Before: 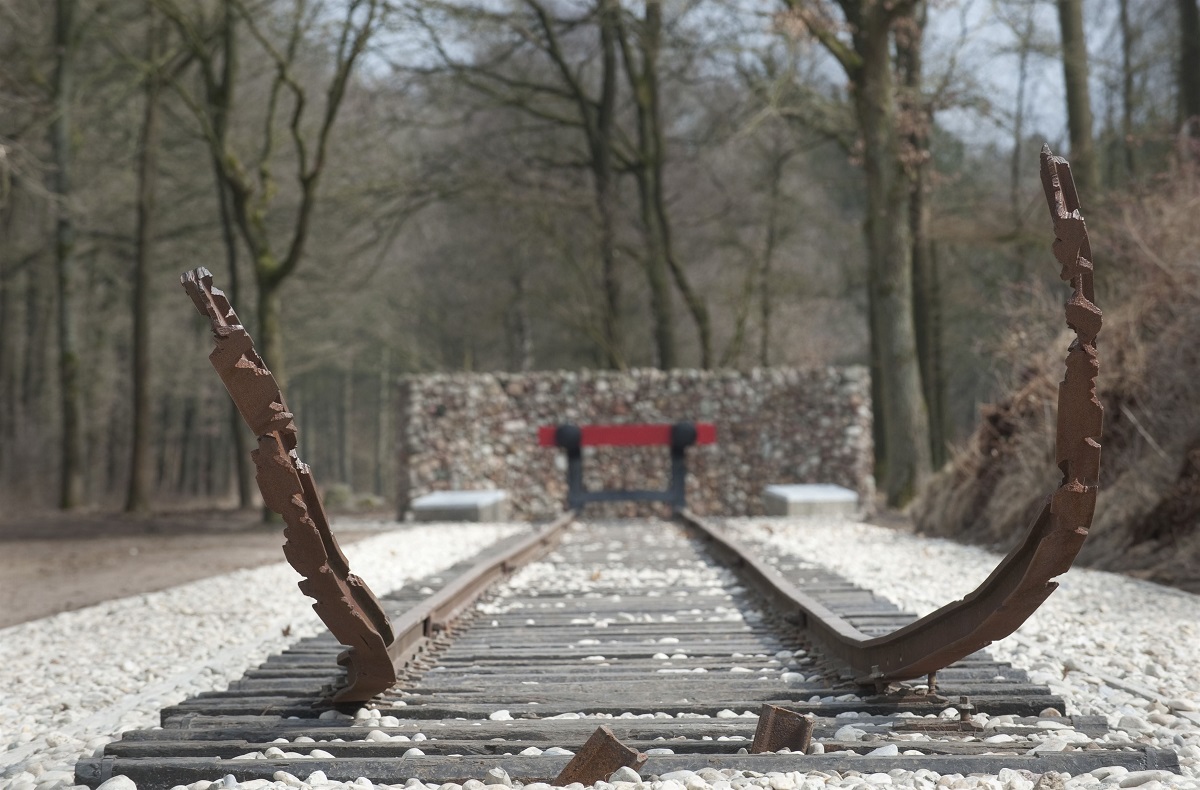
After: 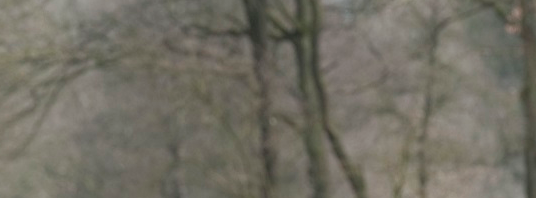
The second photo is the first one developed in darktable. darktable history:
crop: left 28.64%, top 16.832%, right 26.637%, bottom 58.055%
contrast brightness saturation: brightness 0.15
